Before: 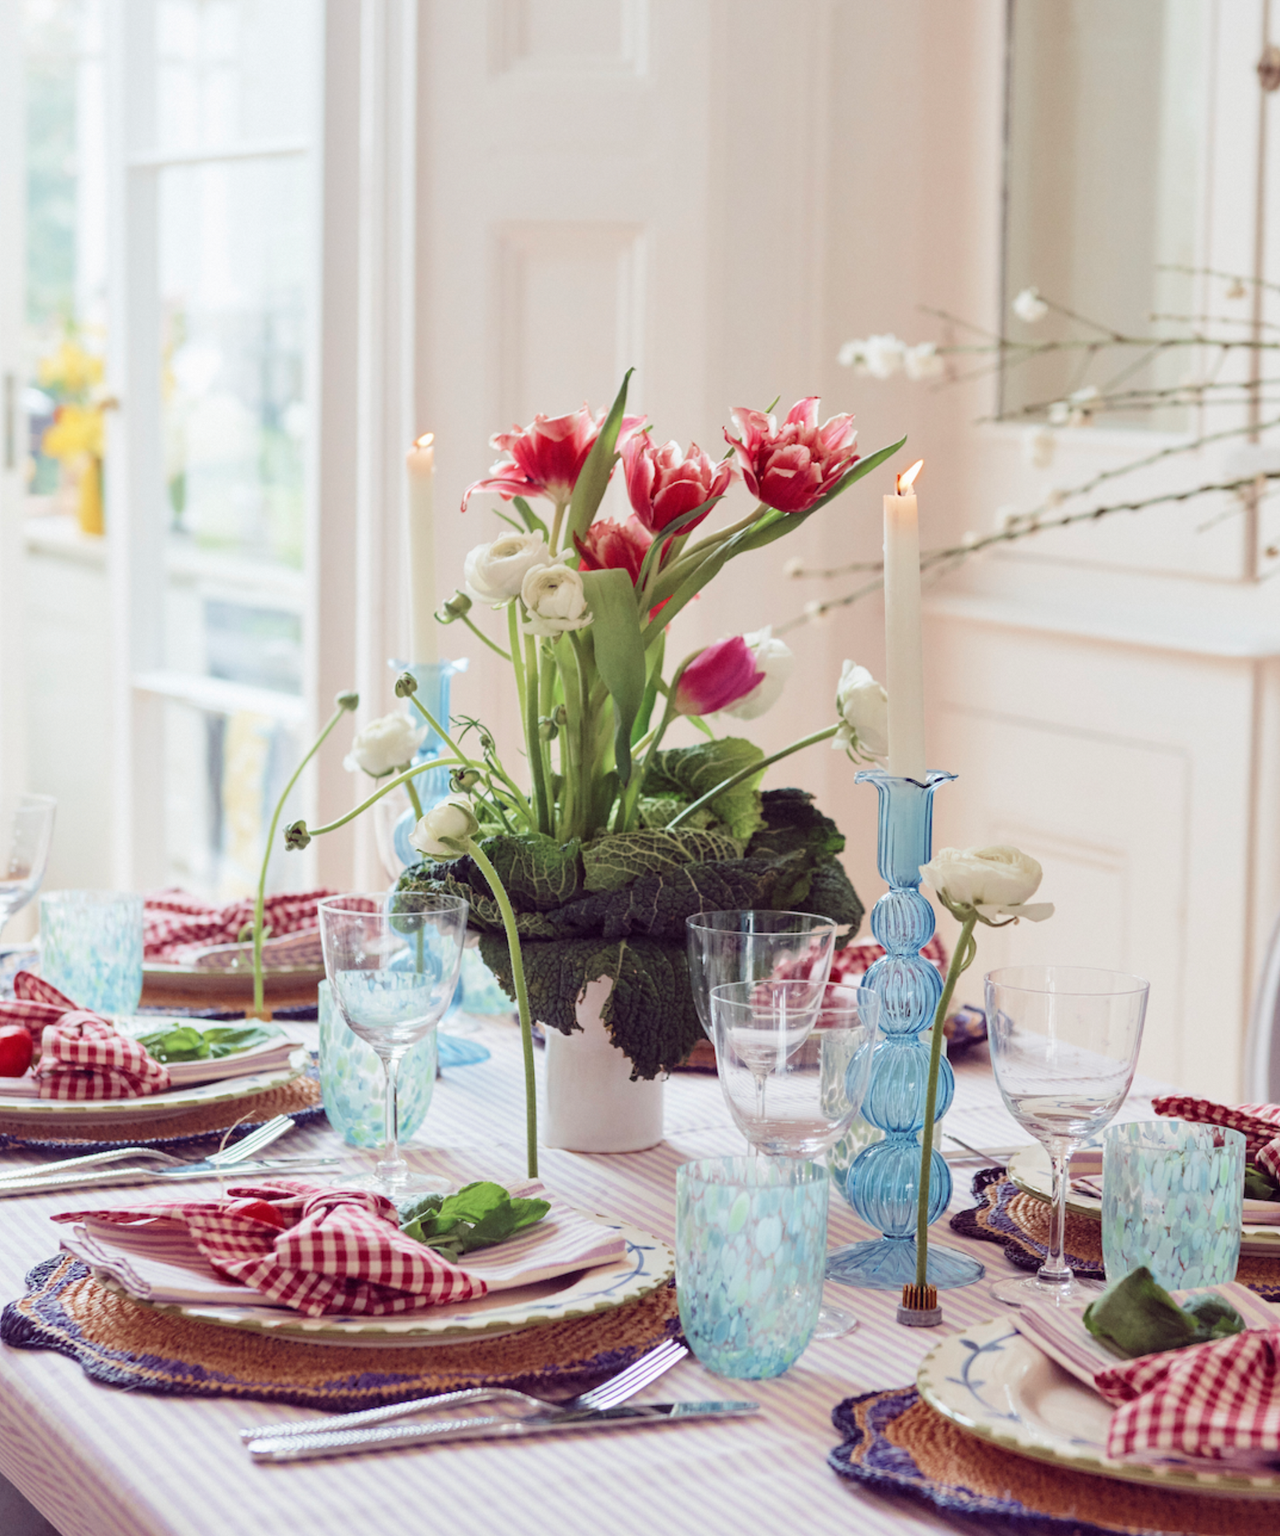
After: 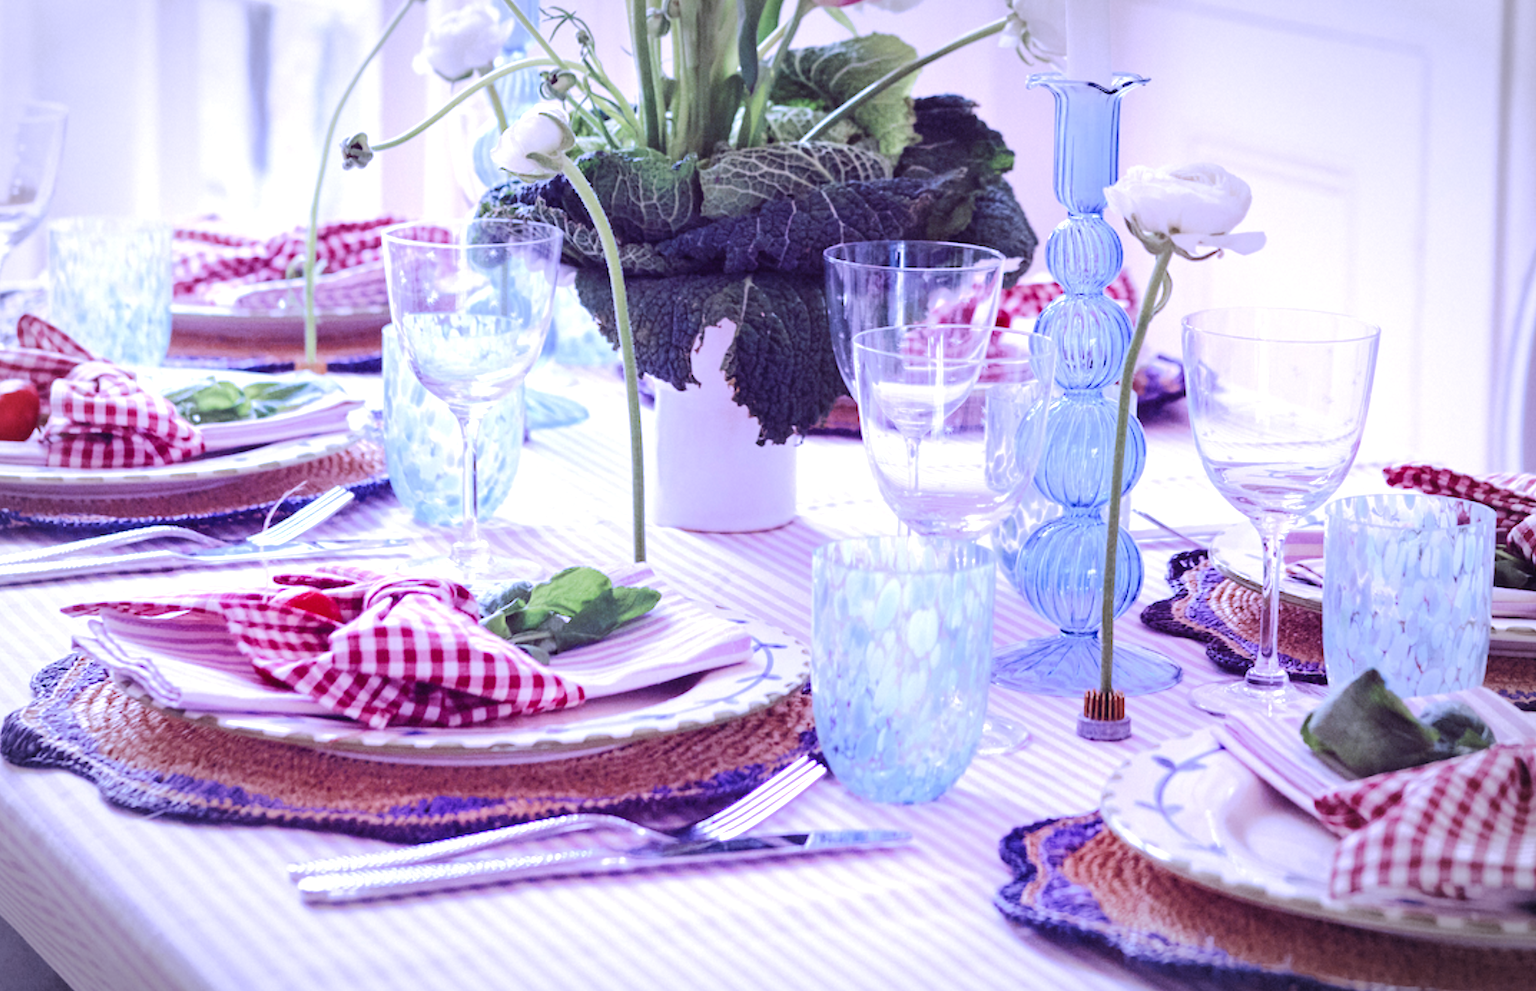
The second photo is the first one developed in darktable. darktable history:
tone equalizer: on, module defaults
color zones: curves: ch0 [(0, 0.5) (0.143, 0.5) (0.286, 0.5) (0.429, 0.5) (0.62, 0.489) (0.714, 0.445) (0.844, 0.496) (1, 0.5)]; ch1 [(0, 0.5) (0.143, 0.5) (0.286, 0.5) (0.429, 0.5) (0.571, 0.5) (0.714, 0.523) (0.857, 0.5) (1, 0.5)]
rgb curve: curves: ch0 [(0, 0) (0.175, 0.154) (0.785, 0.663) (1, 1)]
white balance: red 0.98, blue 1.61
exposure: black level correction -0.002, exposure 0.54 EV, compensate highlight preservation false
crop and rotate: top 46.237%
vignetting: automatic ratio true
tone curve: curves: ch0 [(0, 0) (0.003, 0.014) (0.011, 0.019) (0.025, 0.026) (0.044, 0.037) (0.069, 0.053) (0.1, 0.083) (0.136, 0.121) (0.177, 0.163) (0.224, 0.22) (0.277, 0.281) (0.335, 0.354) (0.399, 0.436) (0.468, 0.526) (0.543, 0.612) (0.623, 0.706) (0.709, 0.79) (0.801, 0.858) (0.898, 0.925) (1, 1)], preserve colors none
